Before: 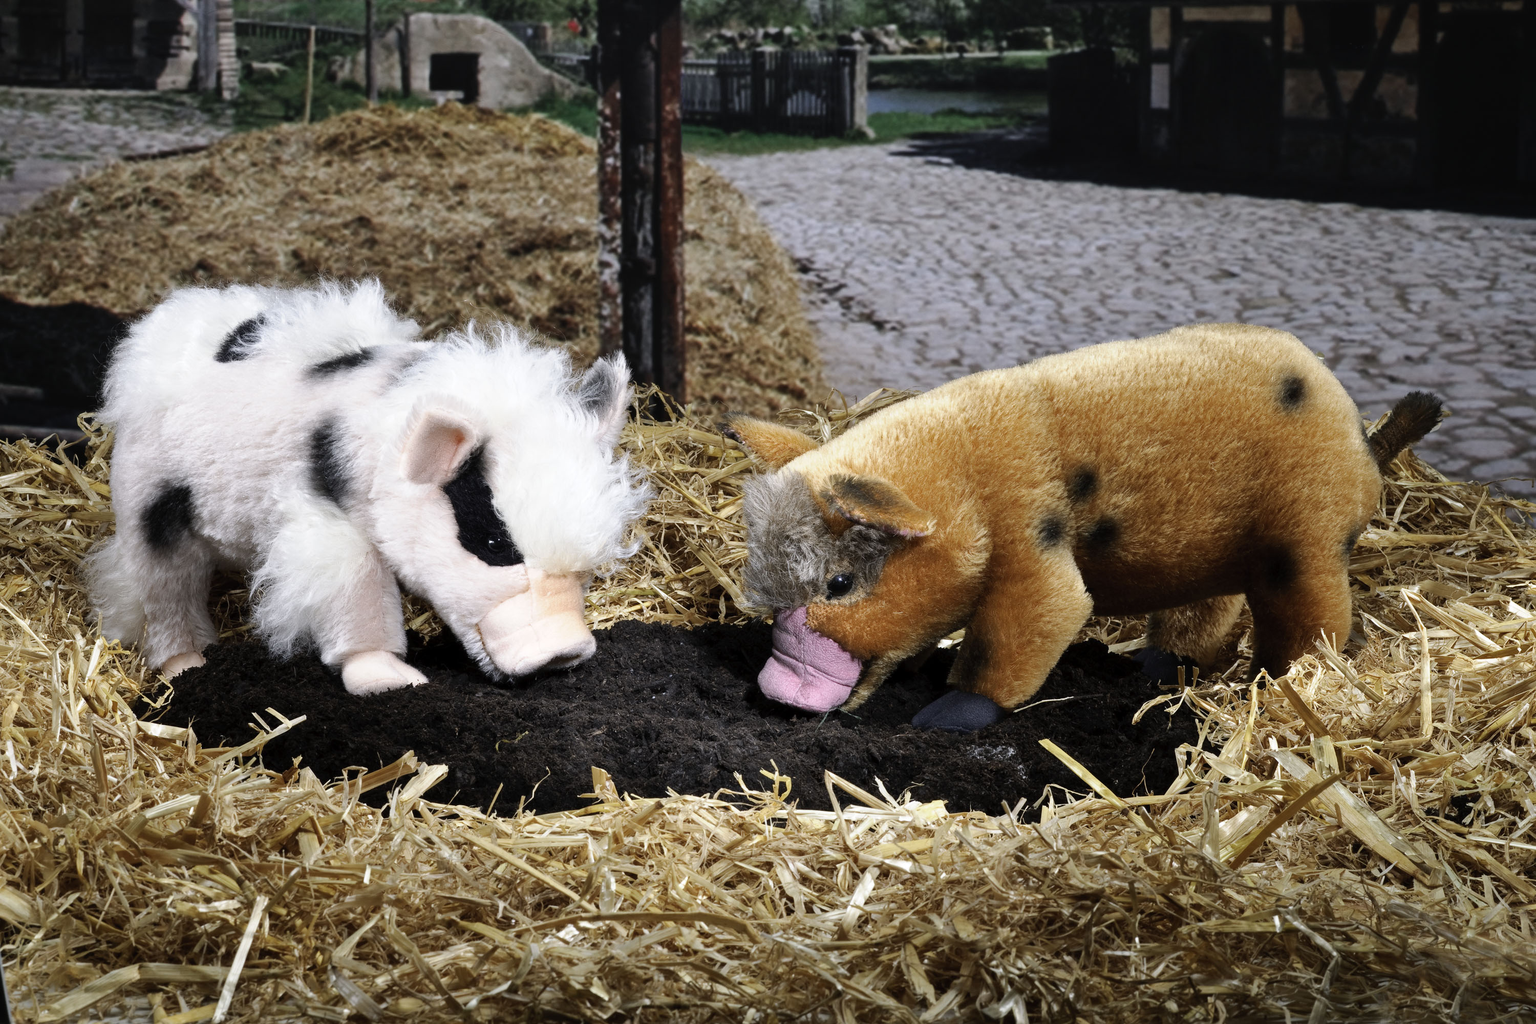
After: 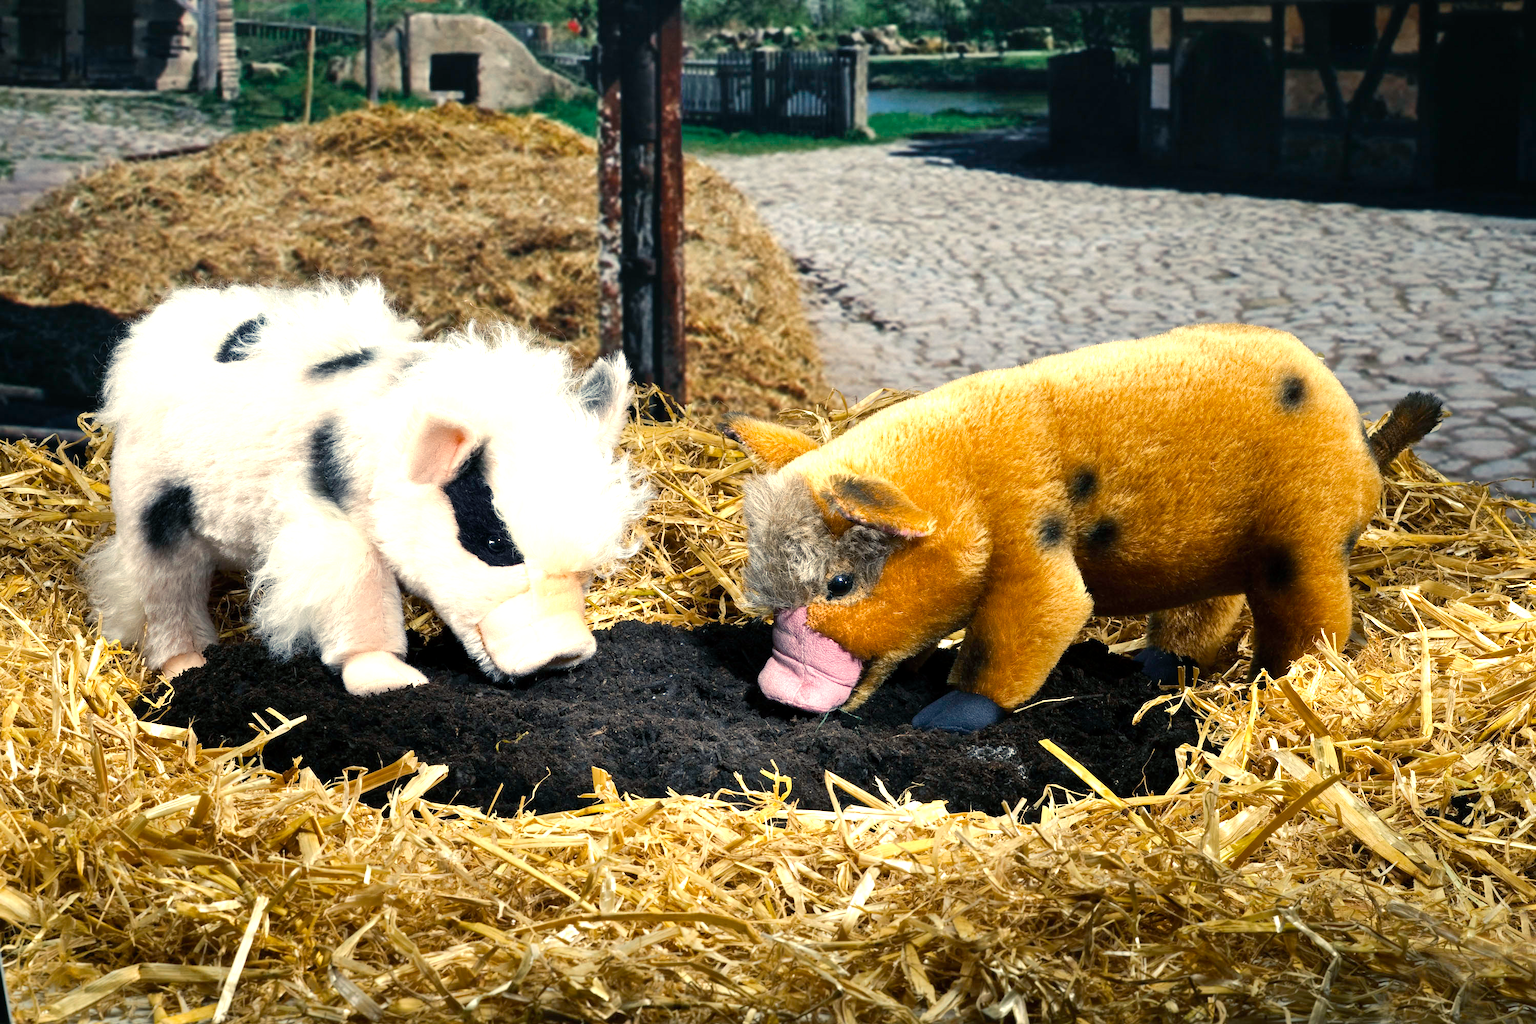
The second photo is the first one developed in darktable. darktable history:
color balance rgb: power › luminance -7.883%, power › chroma 1.089%, power › hue 216.41°, highlights gain › chroma 7.991%, highlights gain › hue 80.71°, perceptual saturation grading › global saturation 1.189%, perceptual saturation grading › highlights -1.606%, perceptual saturation grading › mid-tones 3.472%, perceptual saturation grading › shadows 8.566%, perceptual brilliance grading › global brilliance 18.53%, global vibrance 44.531%
